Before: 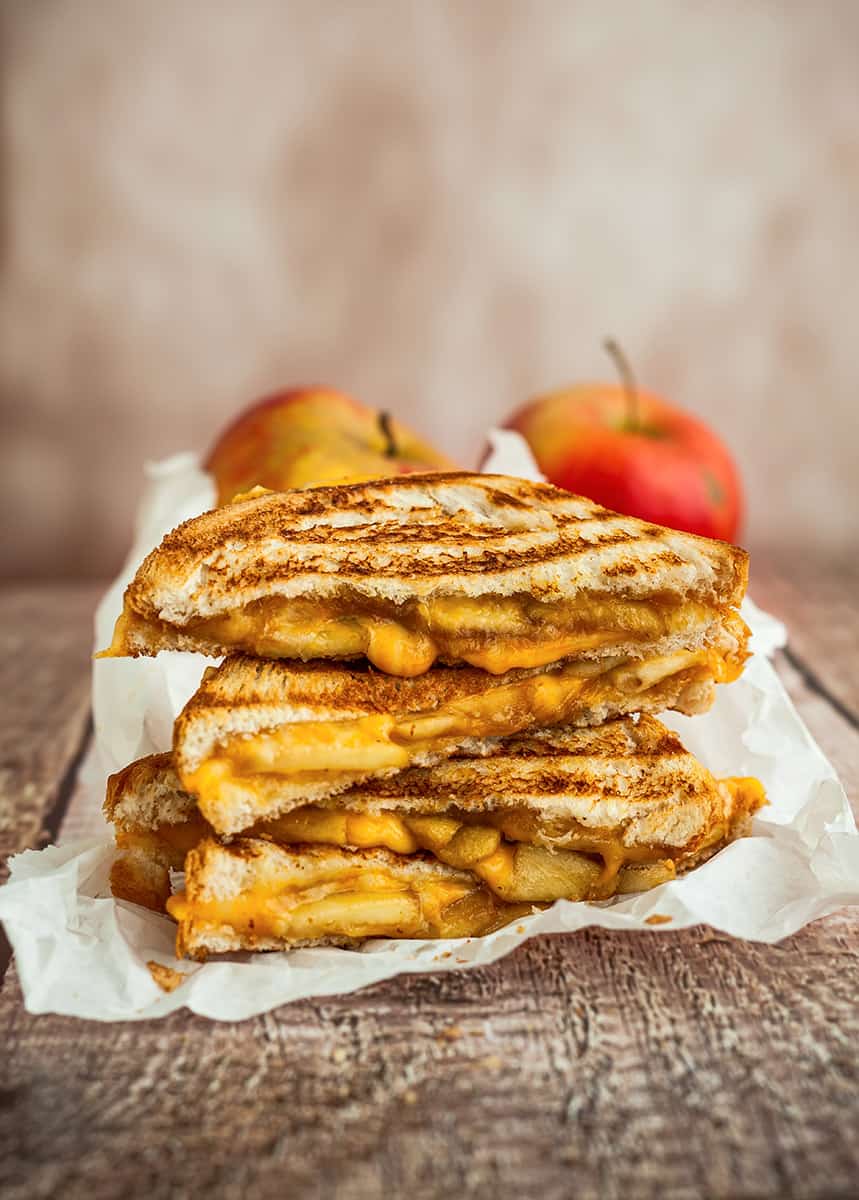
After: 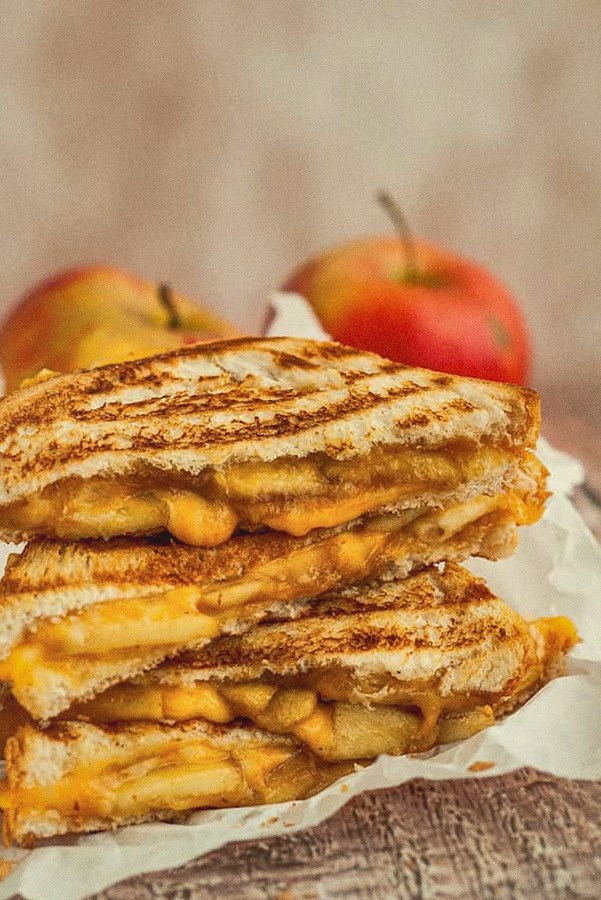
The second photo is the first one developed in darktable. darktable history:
grain: coarseness 0.09 ISO
rotate and perspective: rotation -5°, crop left 0.05, crop right 0.952, crop top 0.11, crop bottom 0.89
shadows and highlights: on, module defaults
exposure: compensate exposure bias true, compensate highlight preservation false
local contrast: mode bilateral grid, contrast 20, coarseness 50, detail 120%, midtone range 0.2
white balance: red 1.029, blue 0.92
contrast brightness saturation: contrast -0.1, saturation -0.1
crop and rotate: left 24.034%, top 2.838%, right 6.406%, bottom 6.299%
